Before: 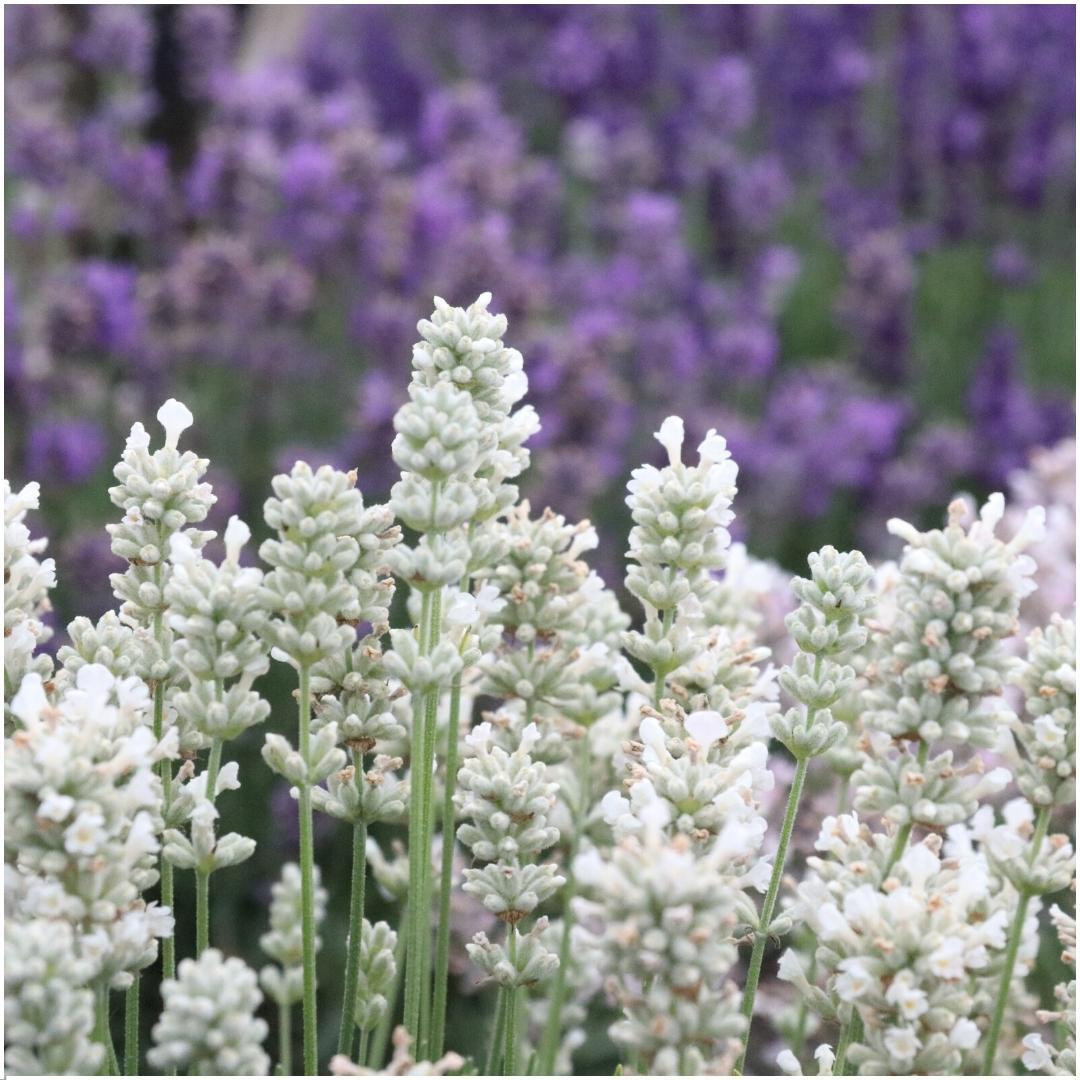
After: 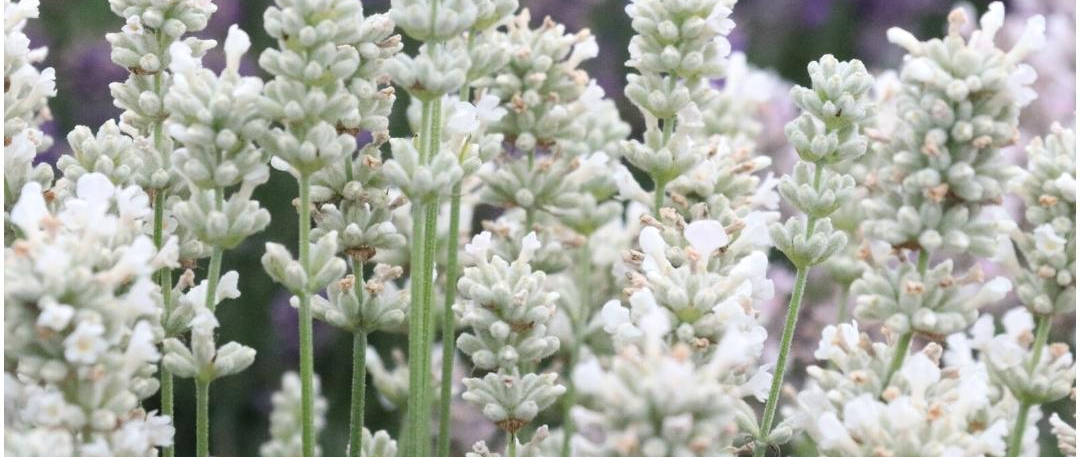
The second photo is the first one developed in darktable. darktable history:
tone equalizer: edges refinement/feathering 500, mask exposure compensation -1.57 EV, preserve details guided filter
crop: top 45.541%, bottom 12.119%
